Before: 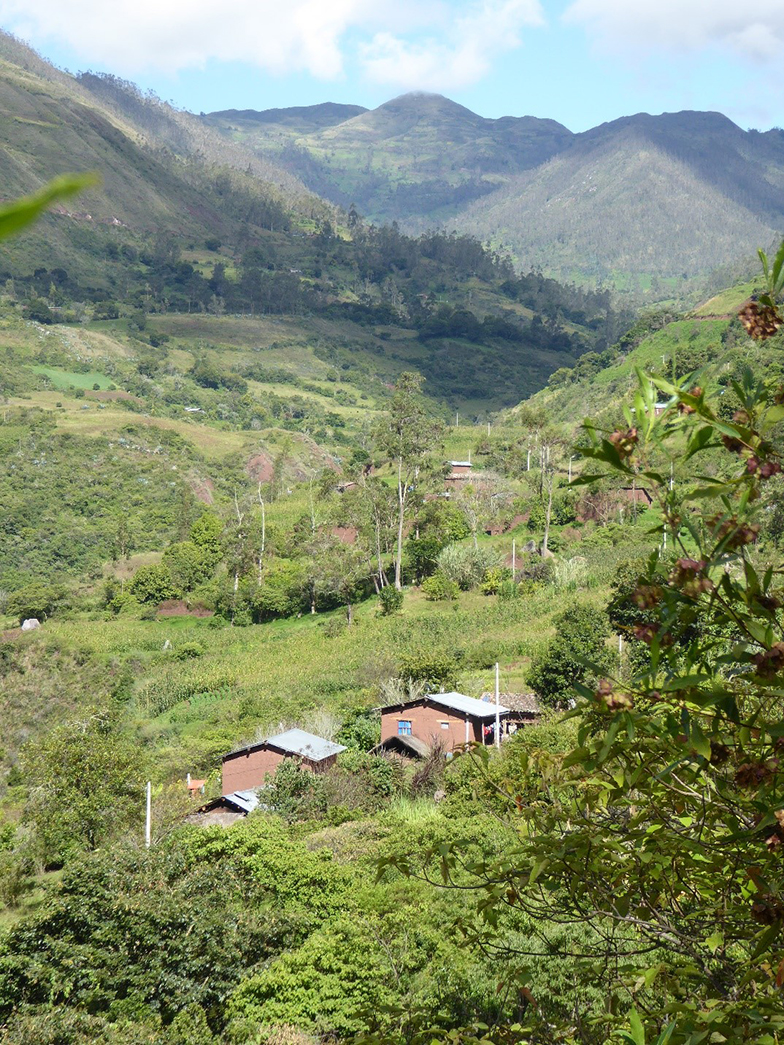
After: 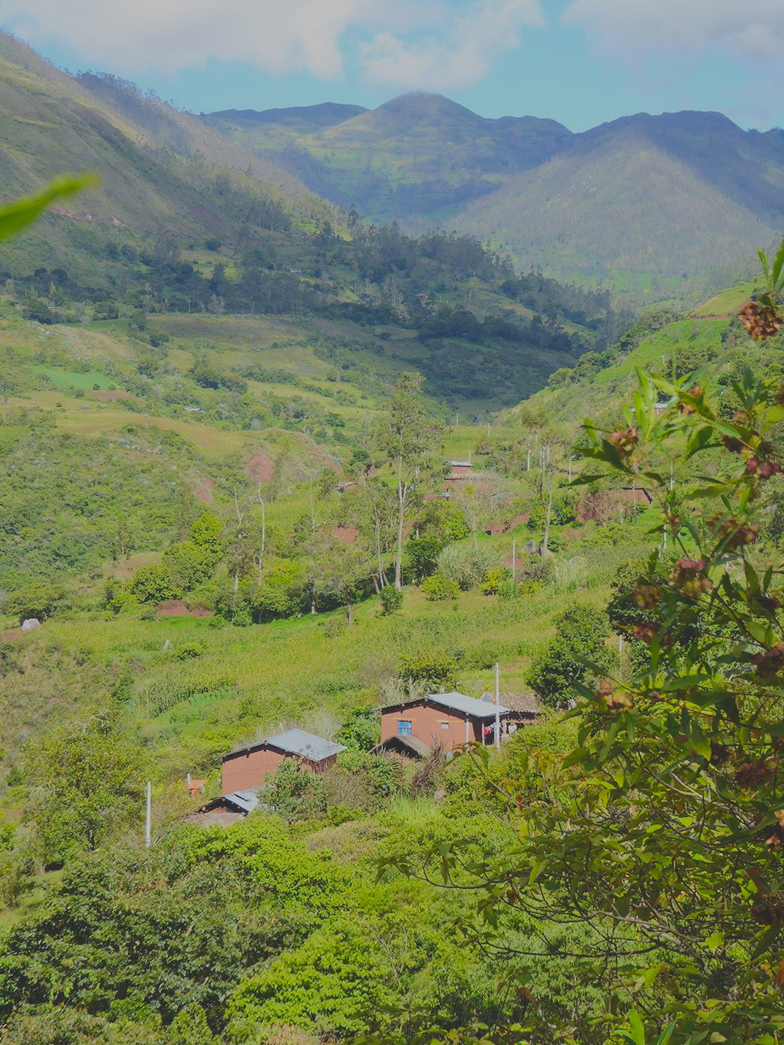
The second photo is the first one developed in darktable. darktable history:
color balance rgb: global offset › luminance 1.976%, perceptual saturation grading › global saturation 25.608%, global vibrance 20%
tone equalizer: -8 EV -0.03 EV, -7 EV 0.037 EV, -6 EV -0.007 EV, -5 EV 0.006 EV, -4 EV -0.044 EV, -3 EV -0.238 EV, -2 EV -0.643 EV, -1 EV -1 EV, +0 EV -0.948 EV, edges refinement/feathering 500, mask exposure compensation -1.57 EV, preserve details no
